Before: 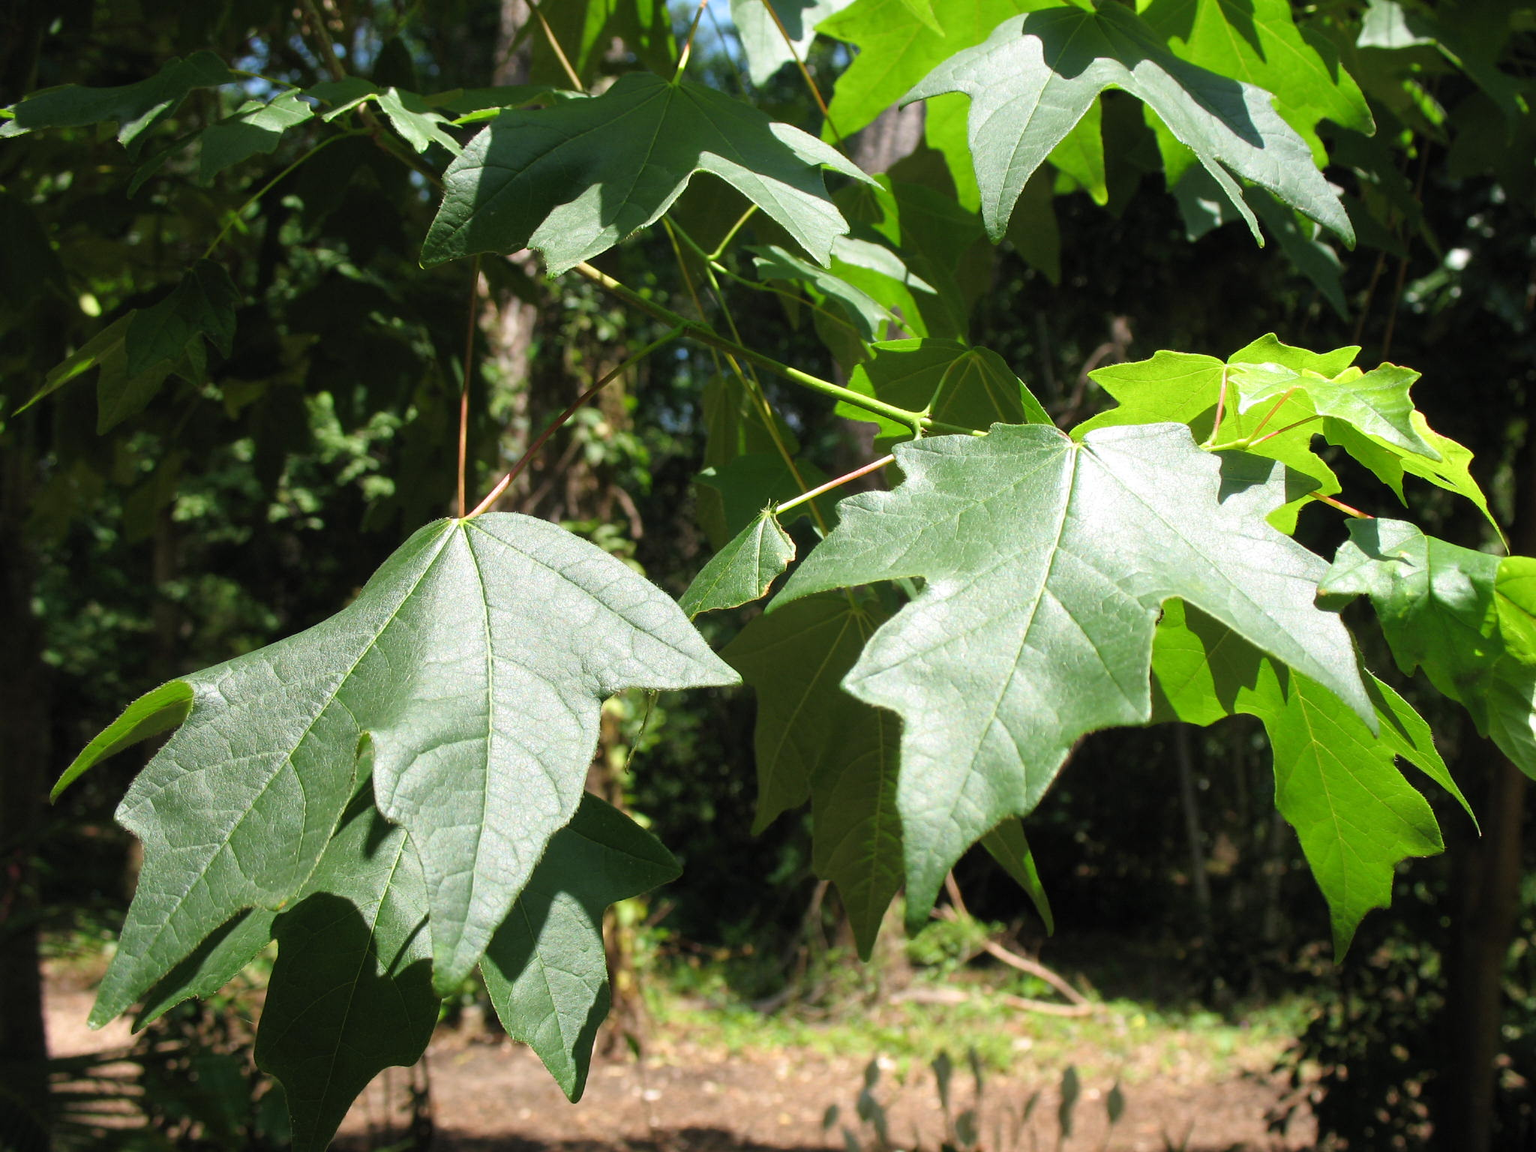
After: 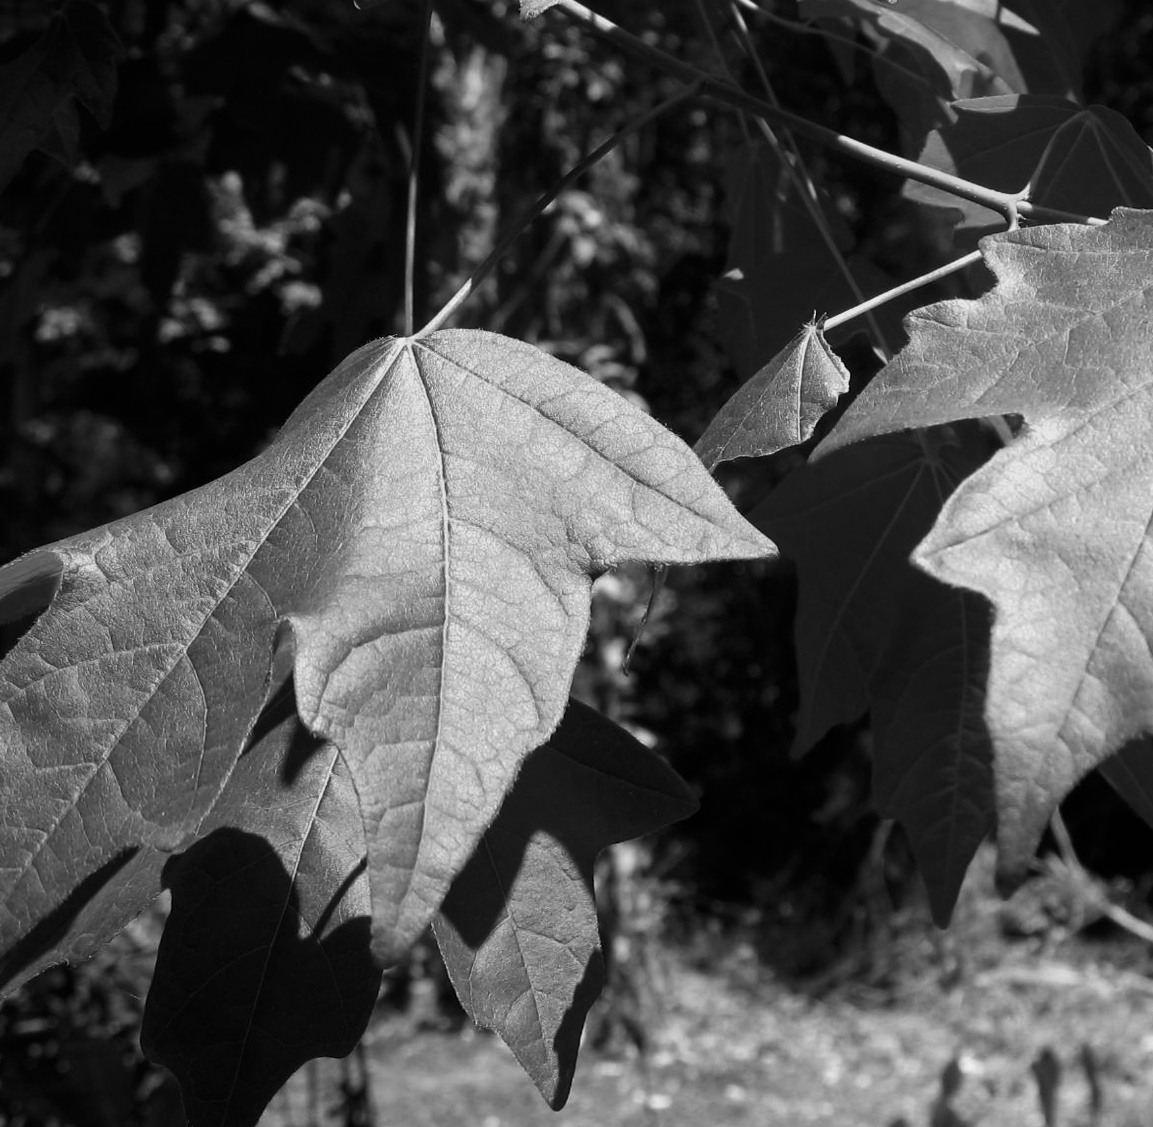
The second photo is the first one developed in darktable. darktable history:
rotate and perspective: lens shift (horizontal) -0.055, automatic cropping off
monochrome: a 26.22, b 42.67, size 0.8
crop: left 8.966%, top 23.852%, right 34.699%, bottom 4.703%
exposure: exposure -0.021 EV, compensate highlight preservation false
contrast brightness saturation: brightness -0.25, saturation 0.2
